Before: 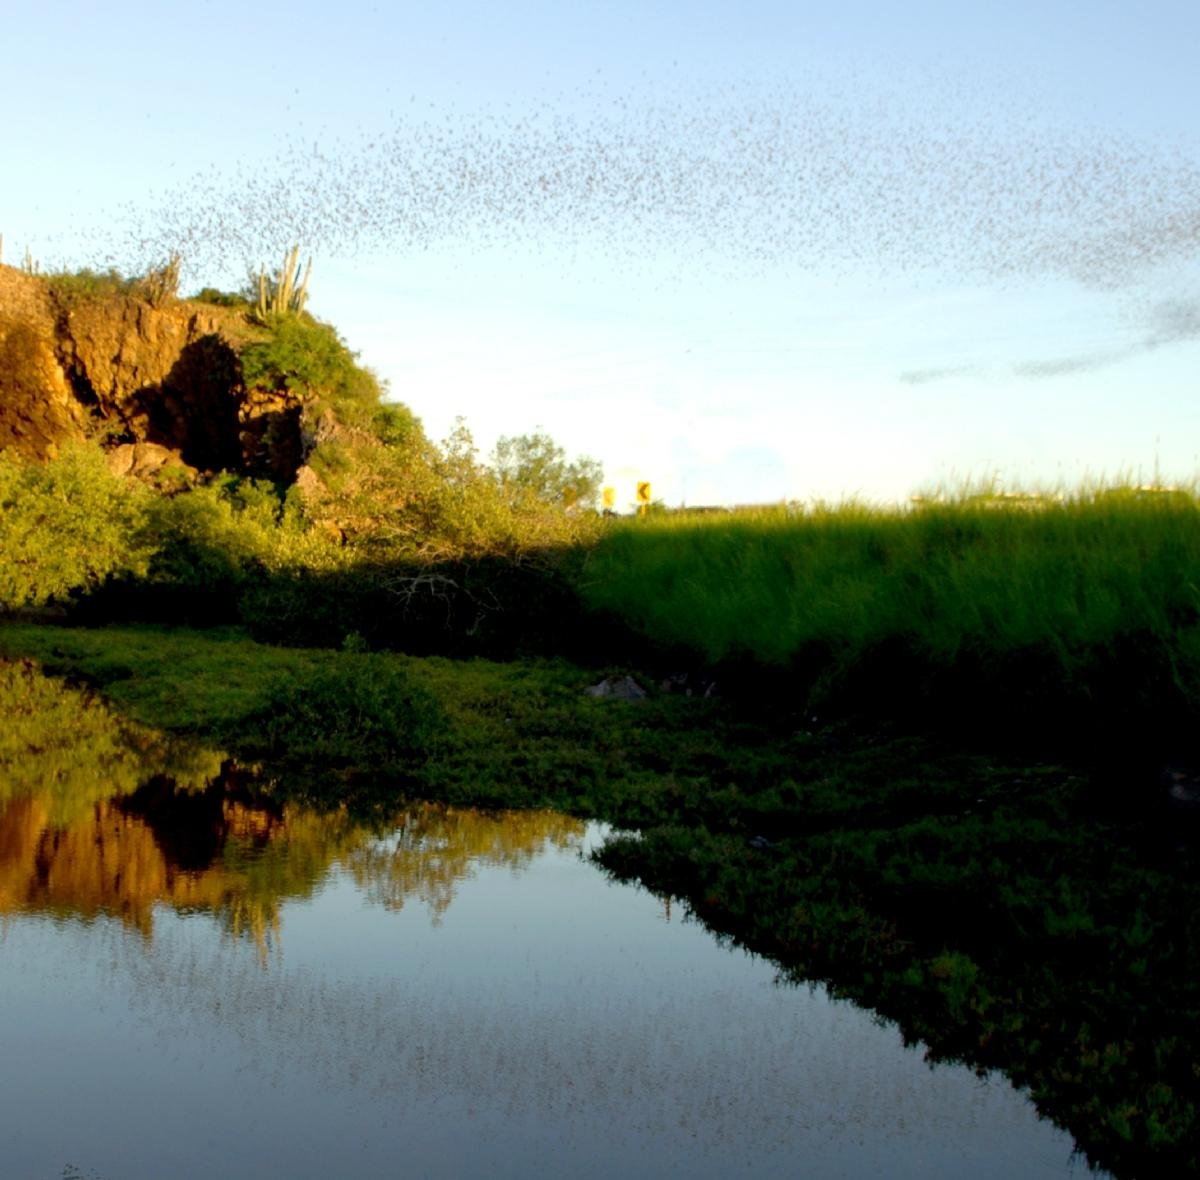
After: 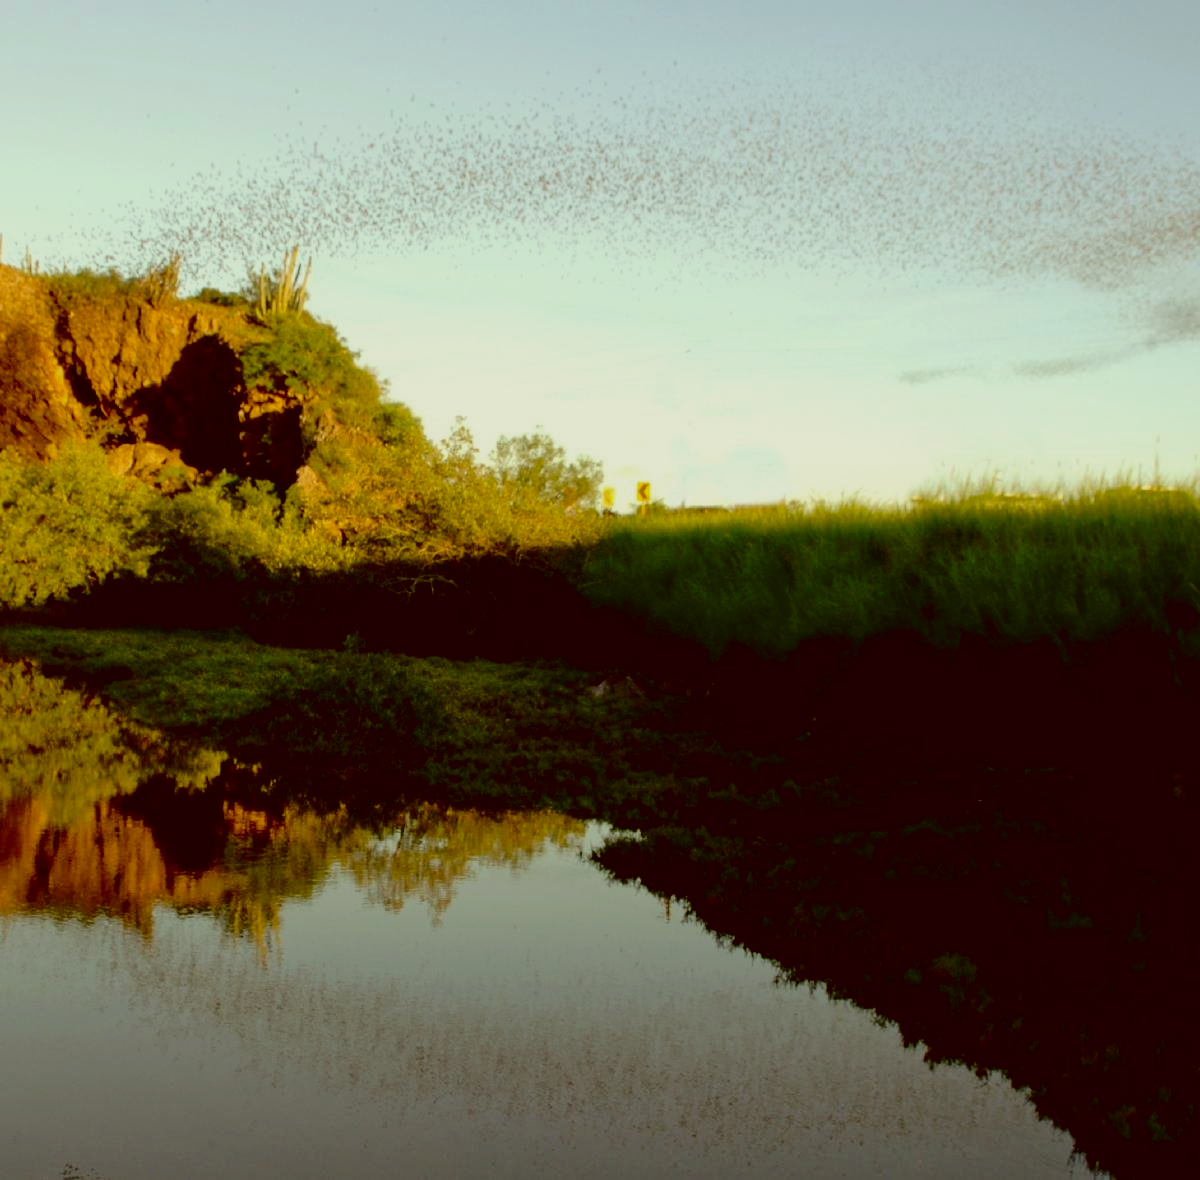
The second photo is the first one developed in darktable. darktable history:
tone equalizer: -8 EV 0.25 EV, -7 EV 0.417 EV, -6 EV 0.417 EV, -5 EV 0.25 EV, -3 EV -0.25 EV, -2 EV -0.417 EV, -1 EV -0.417 EV, +0 EV -0.25 EV, edges refinement/feathering 500, mask exposure compensation -1.57 EV, preserve details guided filter
fill light: exposure -2 EV, width 8.6
color correction: highlights a* -5.94, highlights b* 9.48, shadows a* 10.12, shadows b* 23.94
